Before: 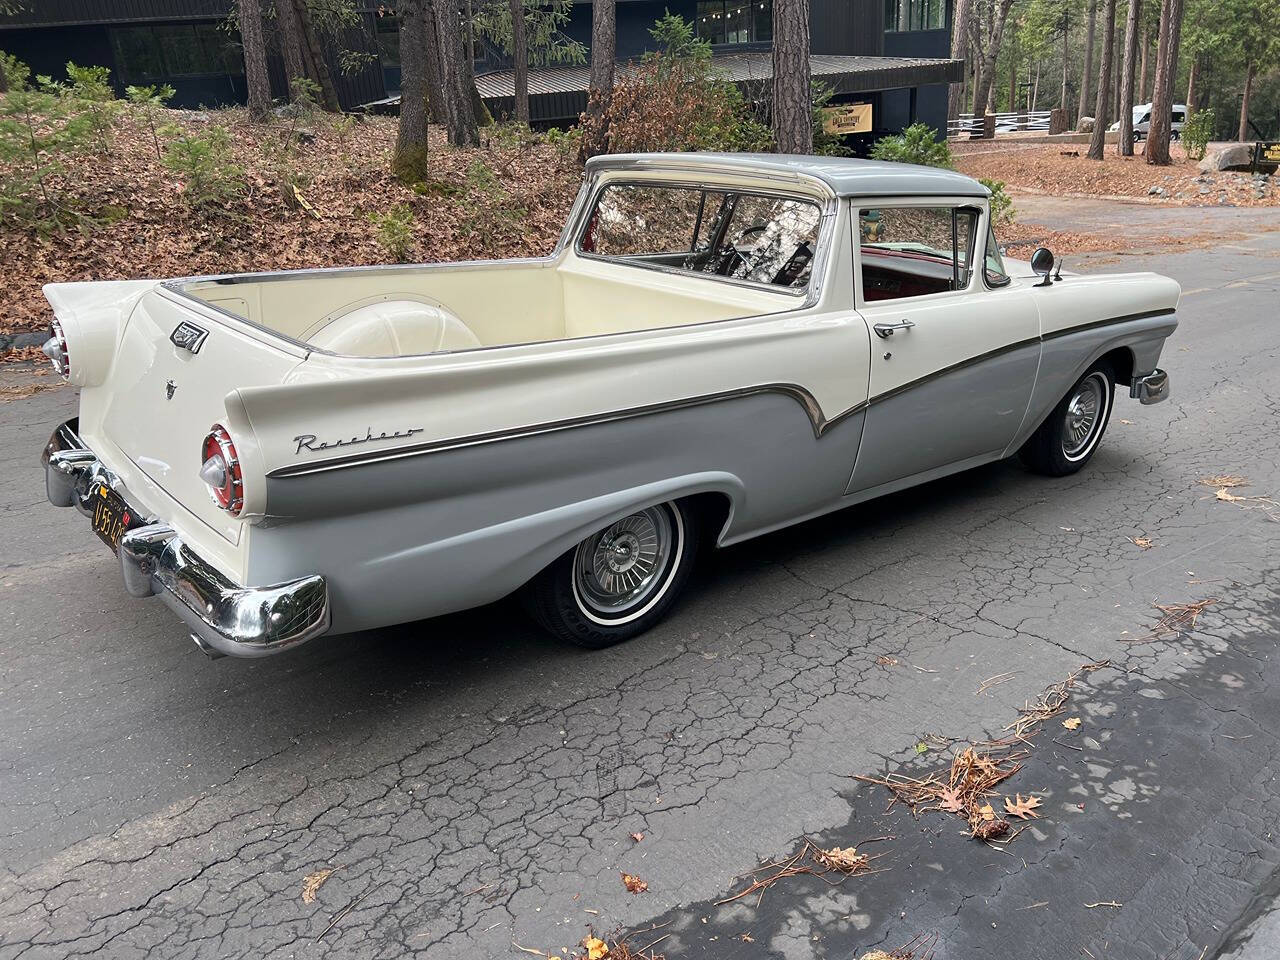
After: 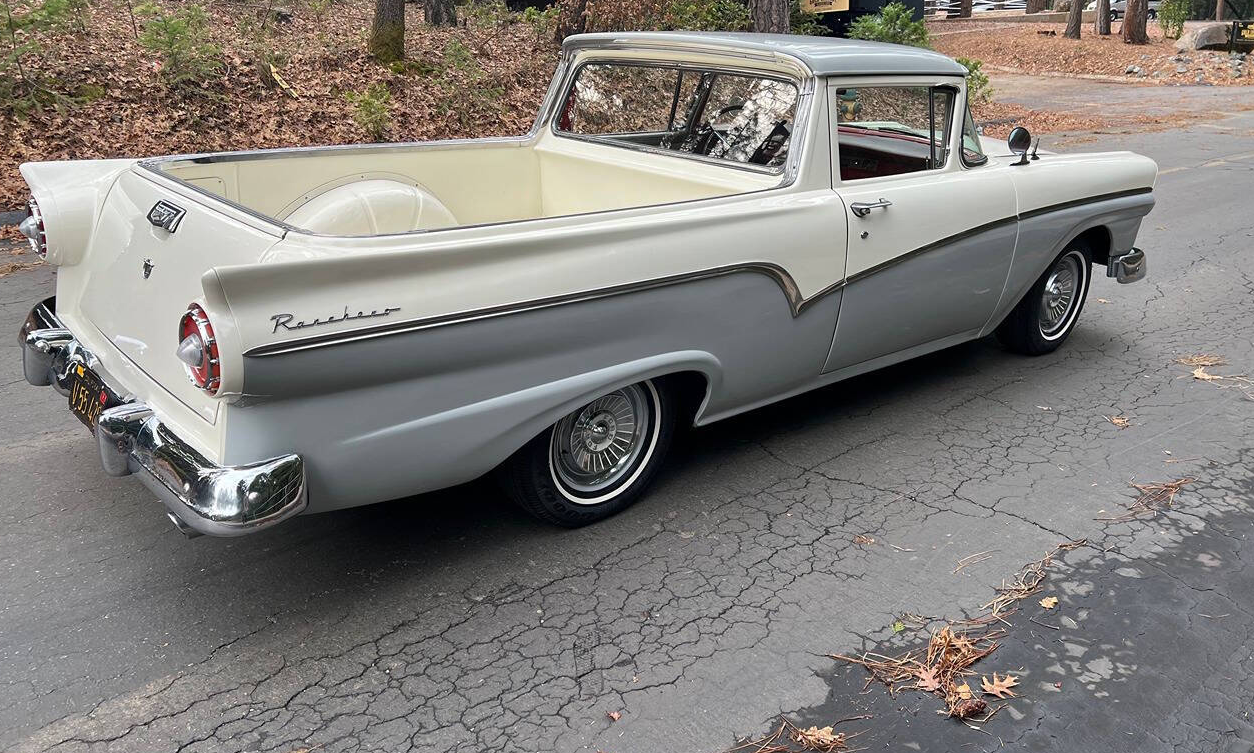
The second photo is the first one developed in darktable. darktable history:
shadows and highlights: radius 116.26, shadows 42.51, highlights -61.92, soften with gaussian
crop and rotate: left 1.834%, top 12.699%, right 0.136%, bottom 8.766%
